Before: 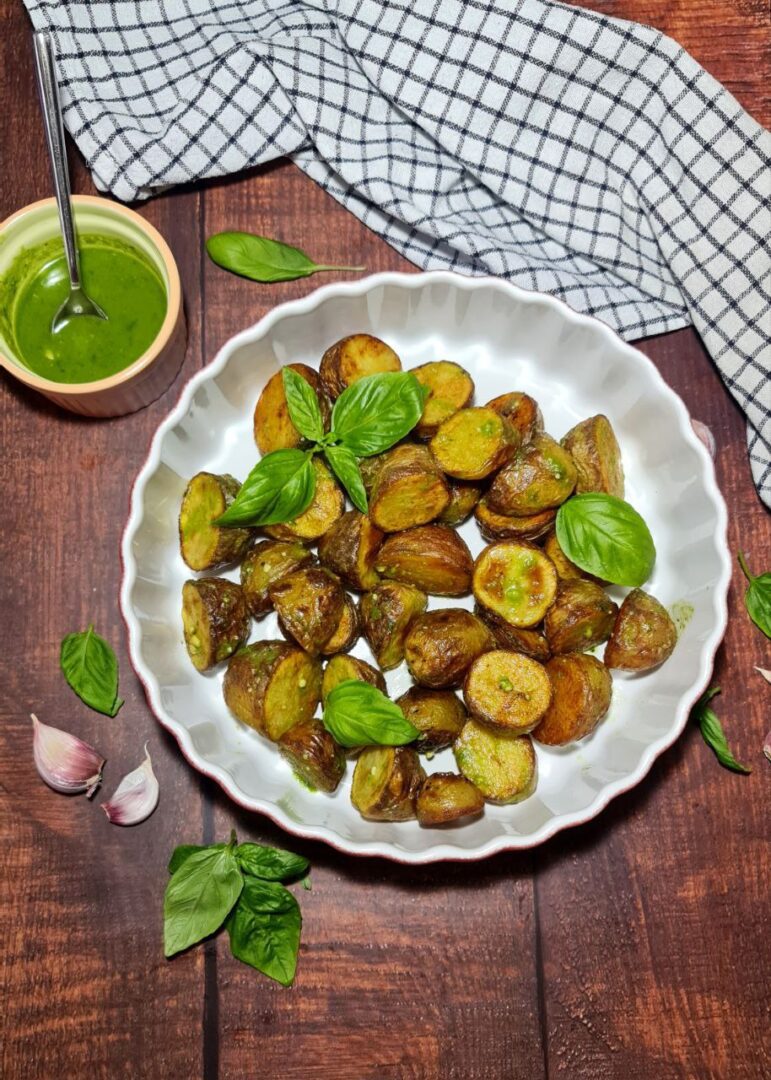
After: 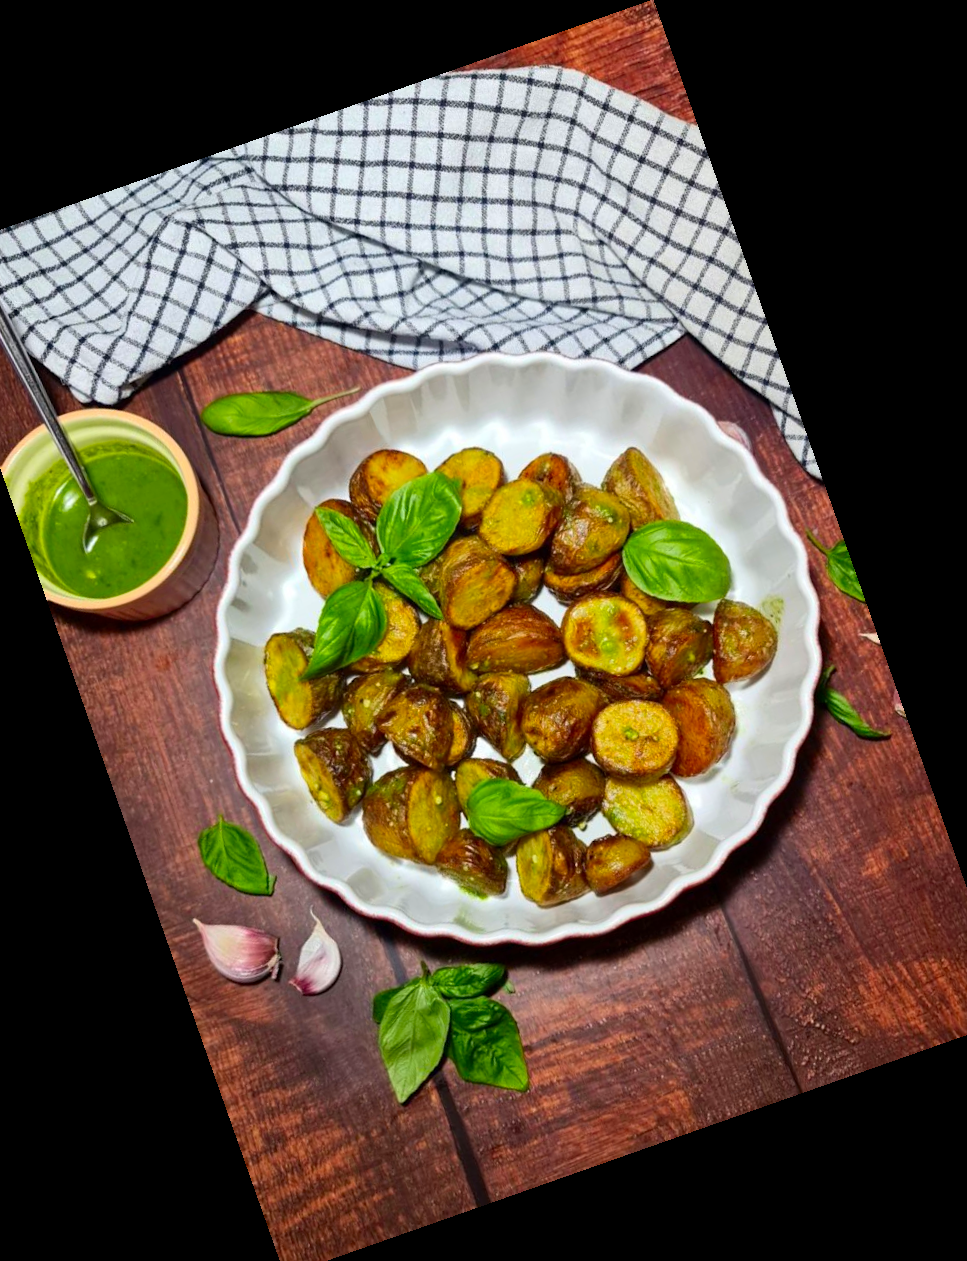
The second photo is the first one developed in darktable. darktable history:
crop and rotate: angle 19.43°, left 6.812%, right 4.125%, bottom 1.087%
contrast brightness saturation: contrast 0.09, saturation 0.28
